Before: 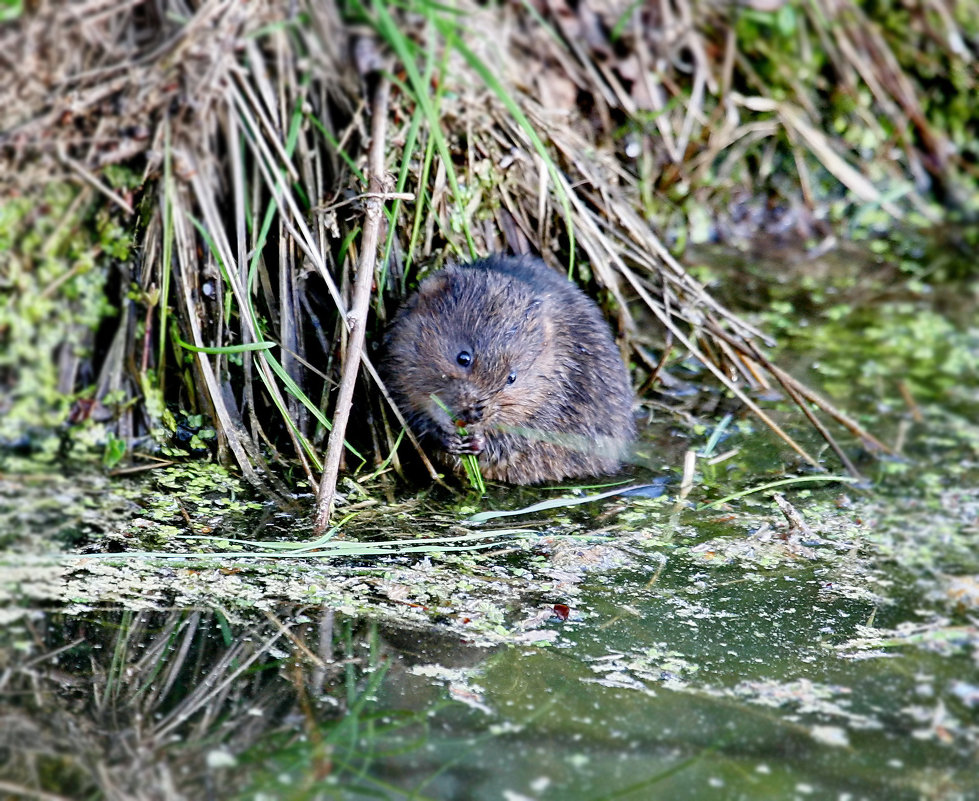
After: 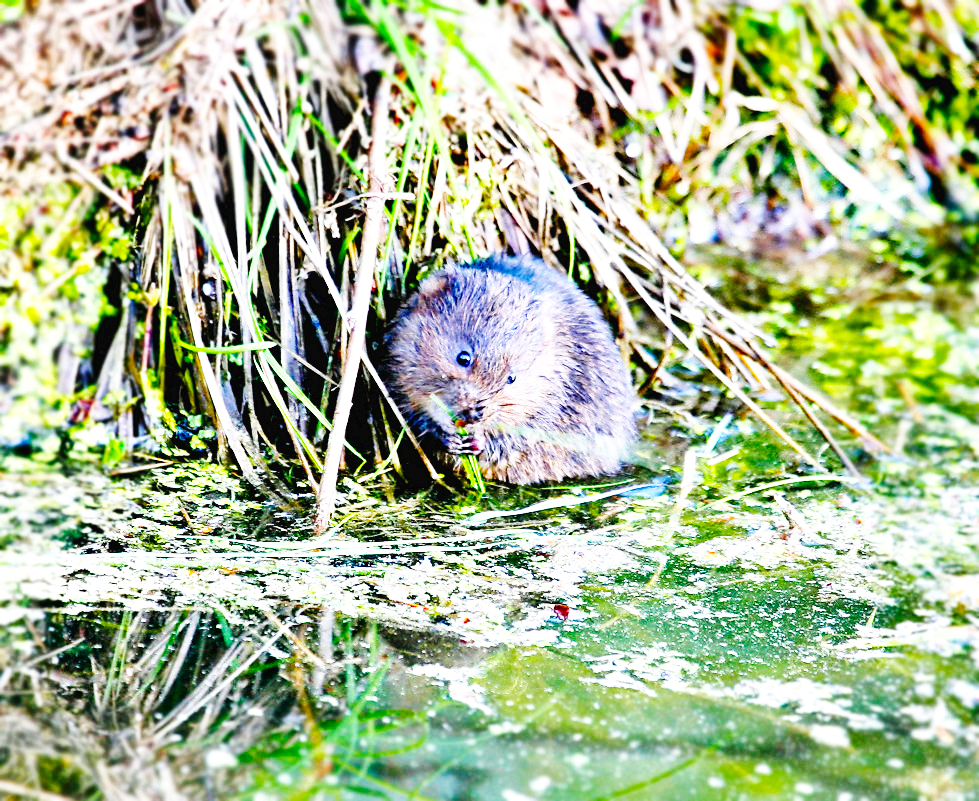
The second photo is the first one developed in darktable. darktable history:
color balance rgb: shadows lift › chroma 0.909%, shadows lift › hue 112.55°, linear chroma grading › global chroma 19.509%, perceptual saturation grading › global saturation 25.092%
base curve: curves: ch0 [(0, 0.003) (0.001, 0.002) (0.006, 0.004) (0.02, 0.022) (0.048, 0.086) (0.094, 0.234) (0.162, 0.431) (0.258, 0.629) (0.385, 0.8) (0.548, 0.918) (0.751, 0.988) (1, 1)], preserve colors none
exposure: exposure 0.402 EV, compensate highlight preservation false
